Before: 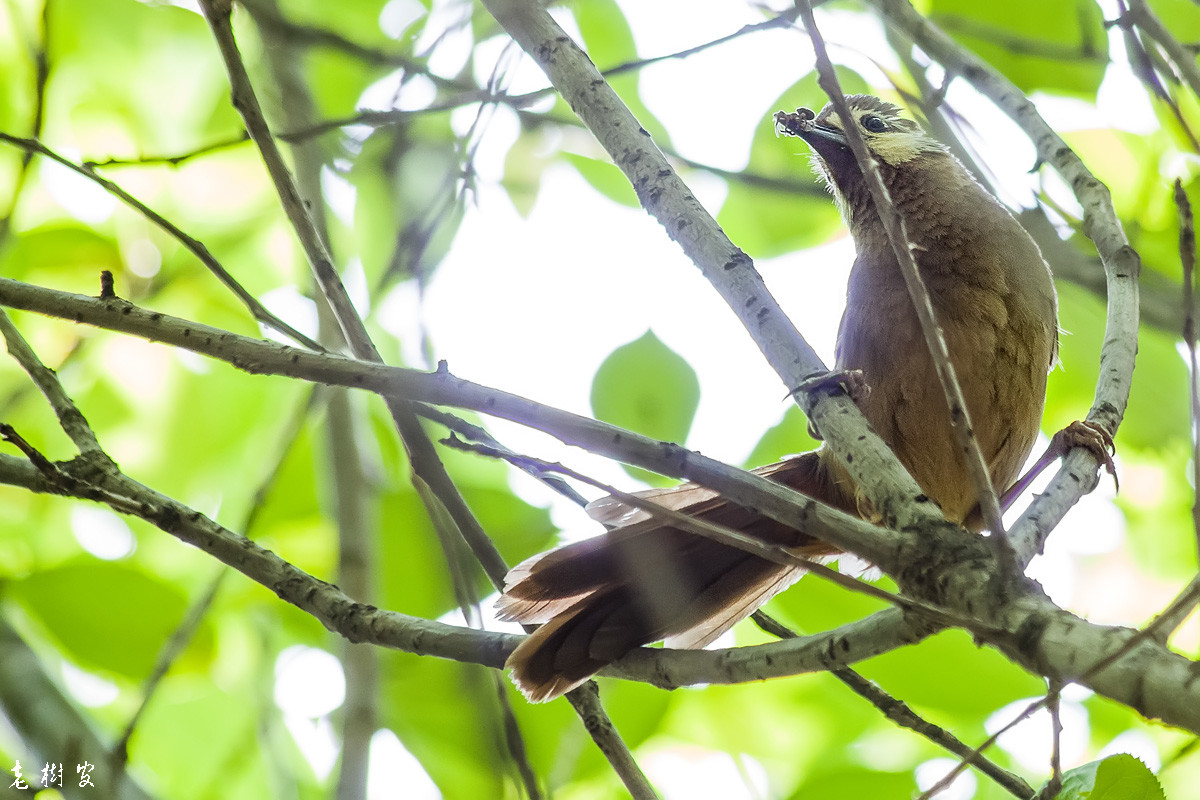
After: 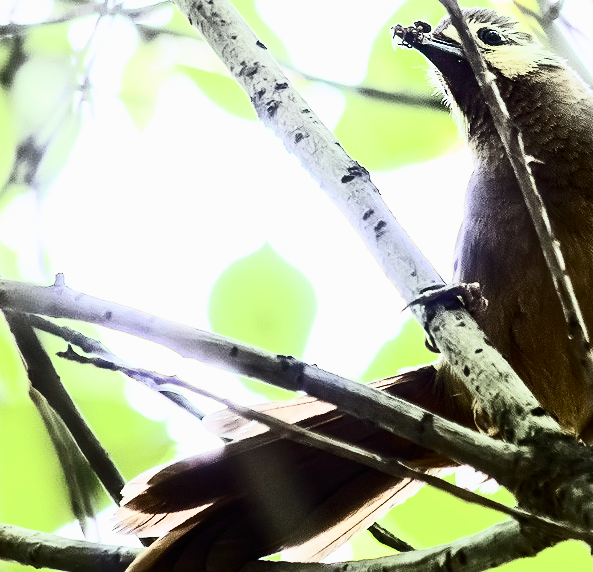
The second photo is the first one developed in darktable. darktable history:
filmic rgb: black relative exposure -7.65 EV, white relative exposure 4.56 EV, hardness 3.61
contrast brightness saturation: contrast 0.925, brightness 0.196
crop: left 31.947%, top 10.959%, right 18.616%, bottom 17.425%
